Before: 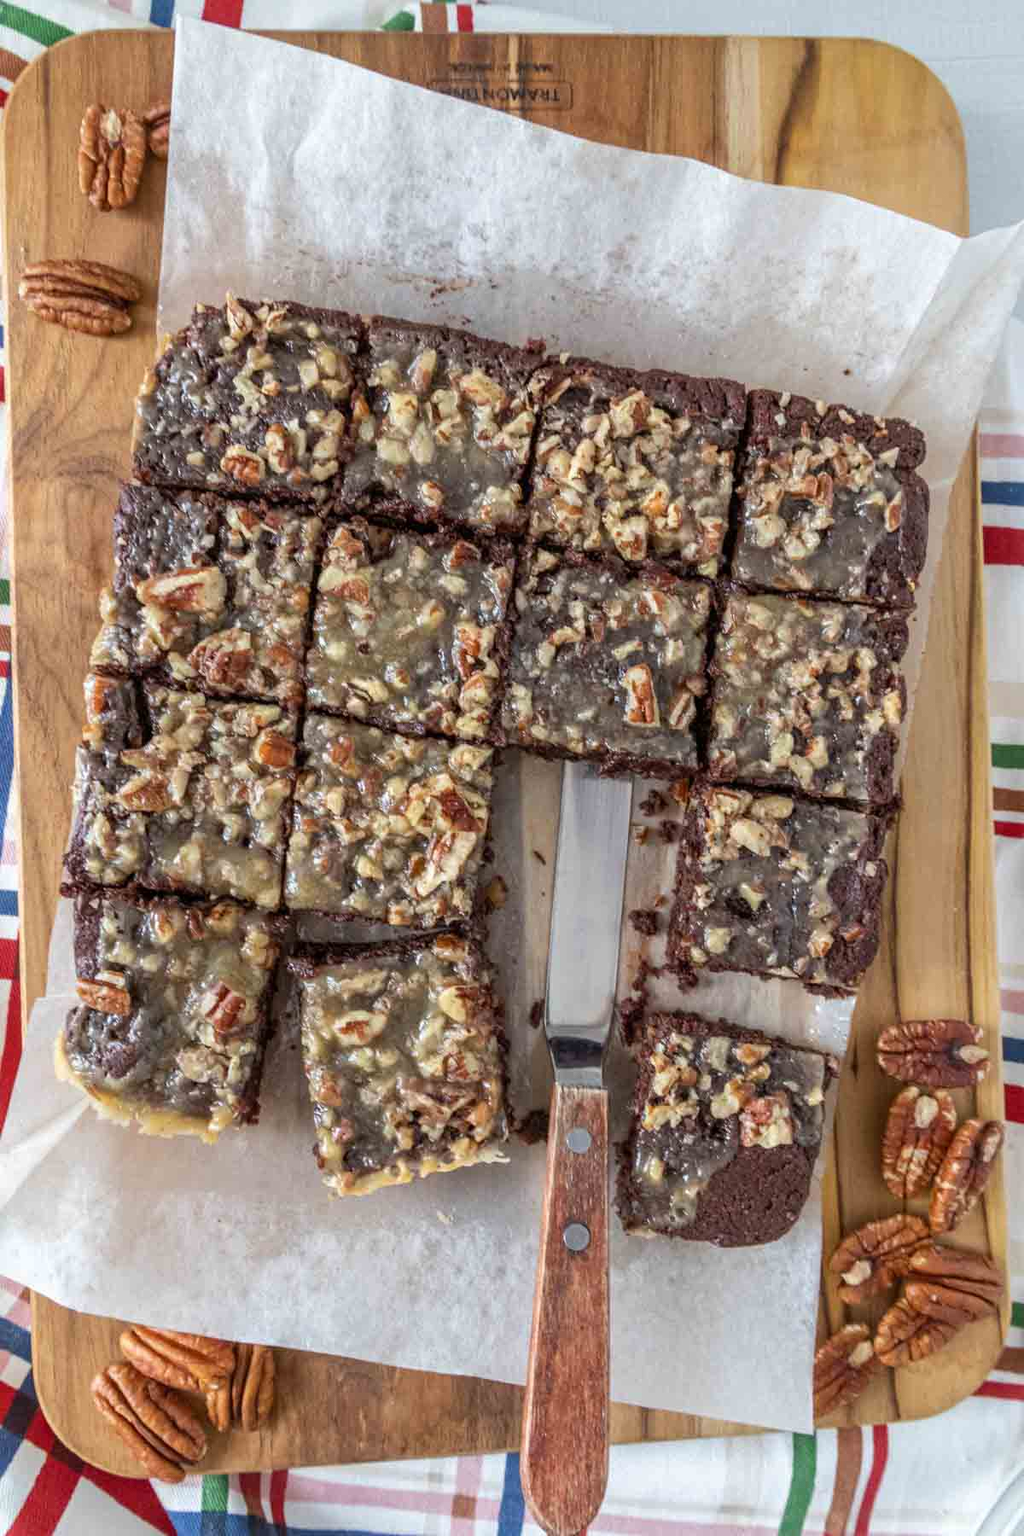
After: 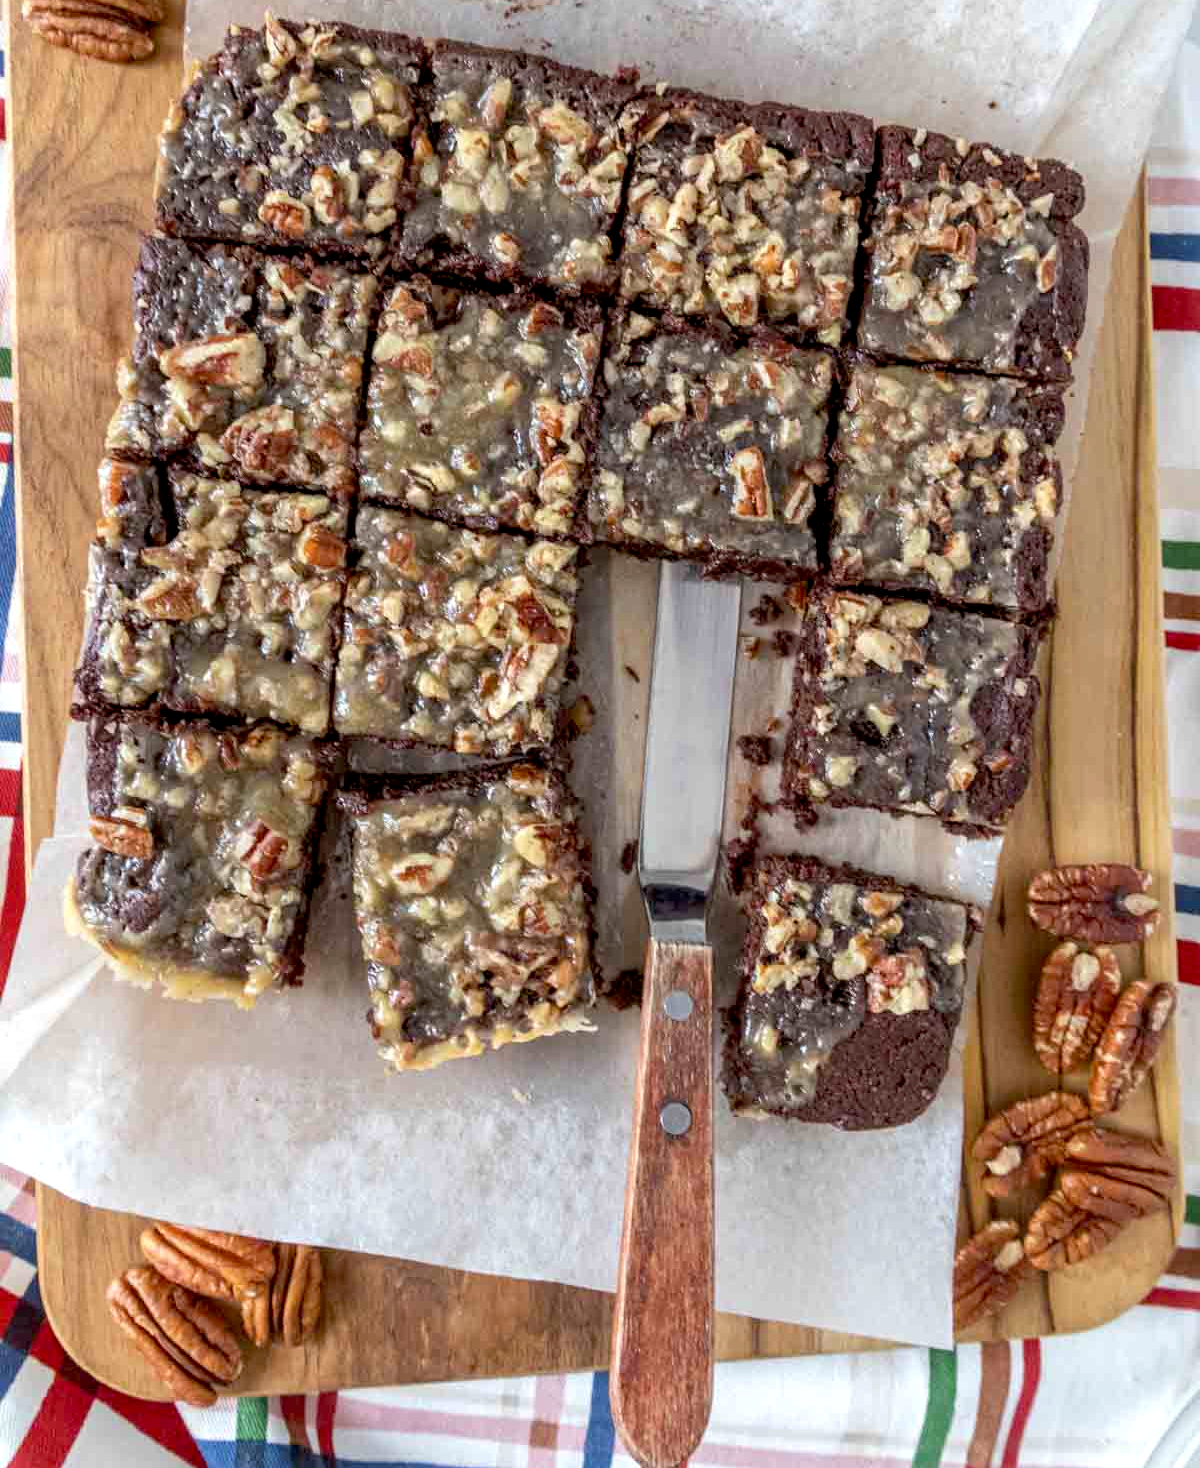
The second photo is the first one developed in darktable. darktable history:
crop and rotate: top 18.435%
exposure: black level correction 0.009, exposure 0.122 EV, compensate highlight preservation false
shadows and highlights: shadows -9.09, white point adjustment 1.68, highlights 8.89
